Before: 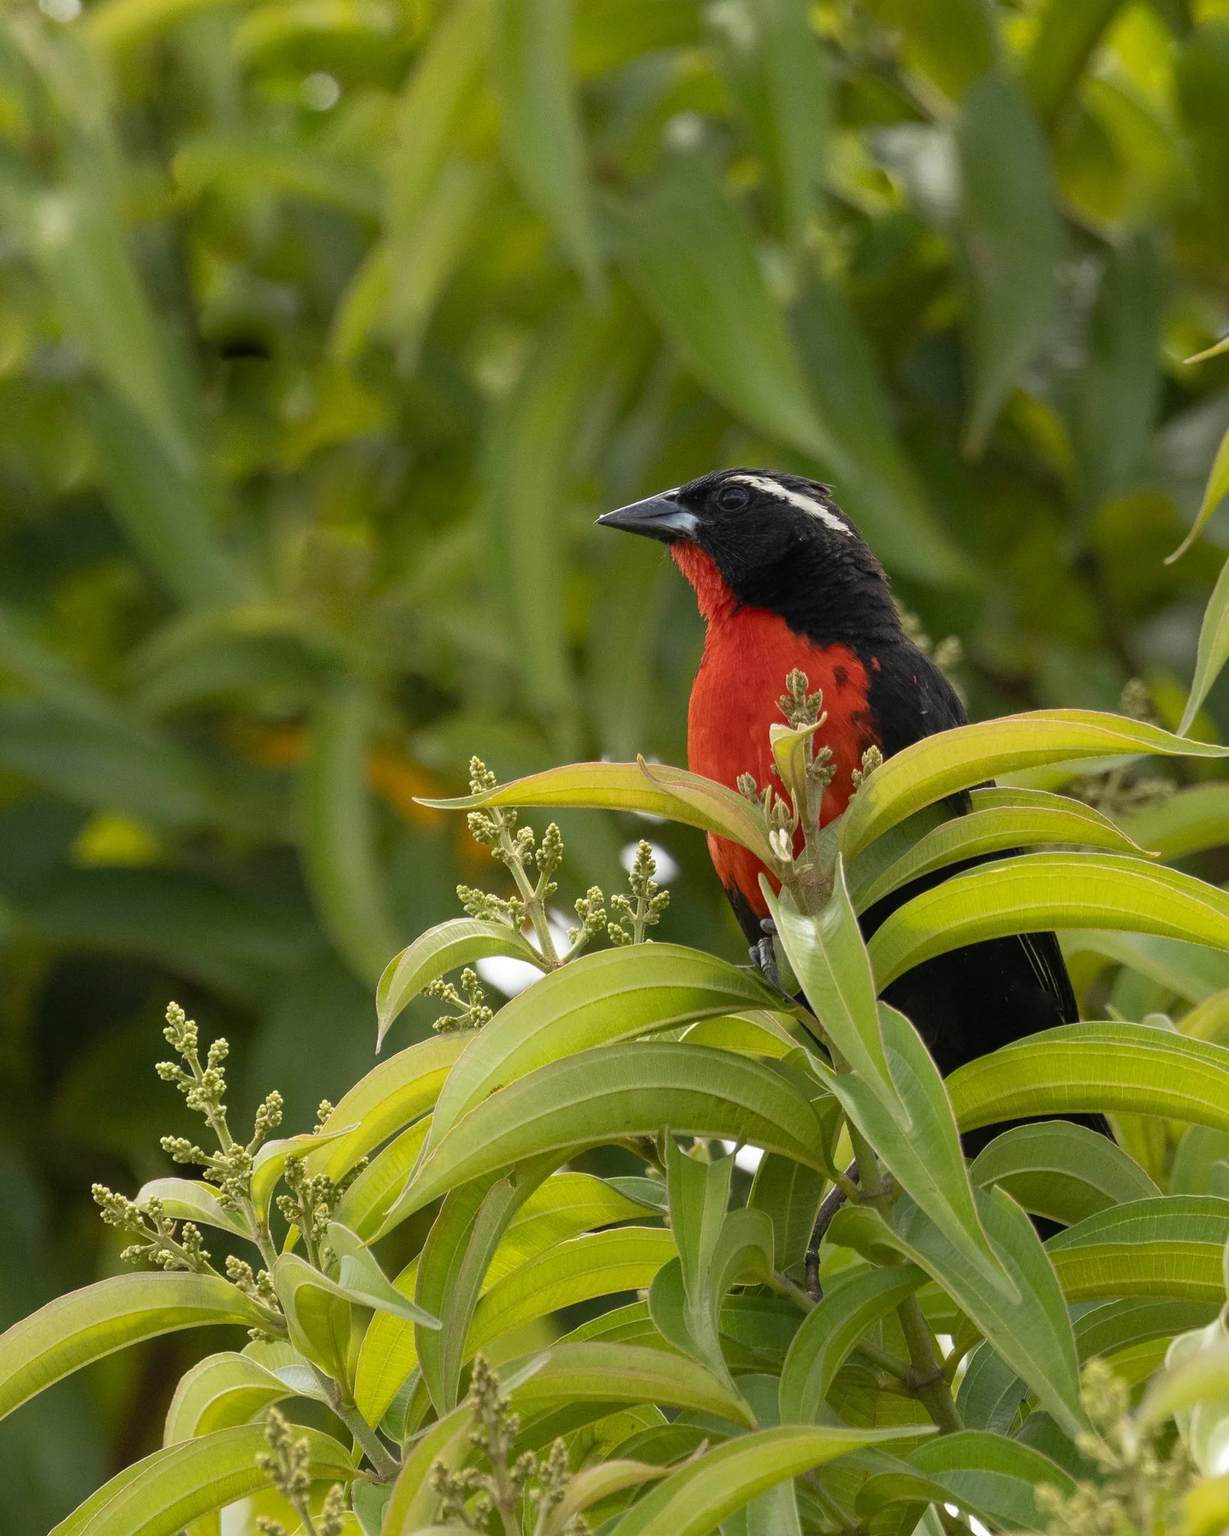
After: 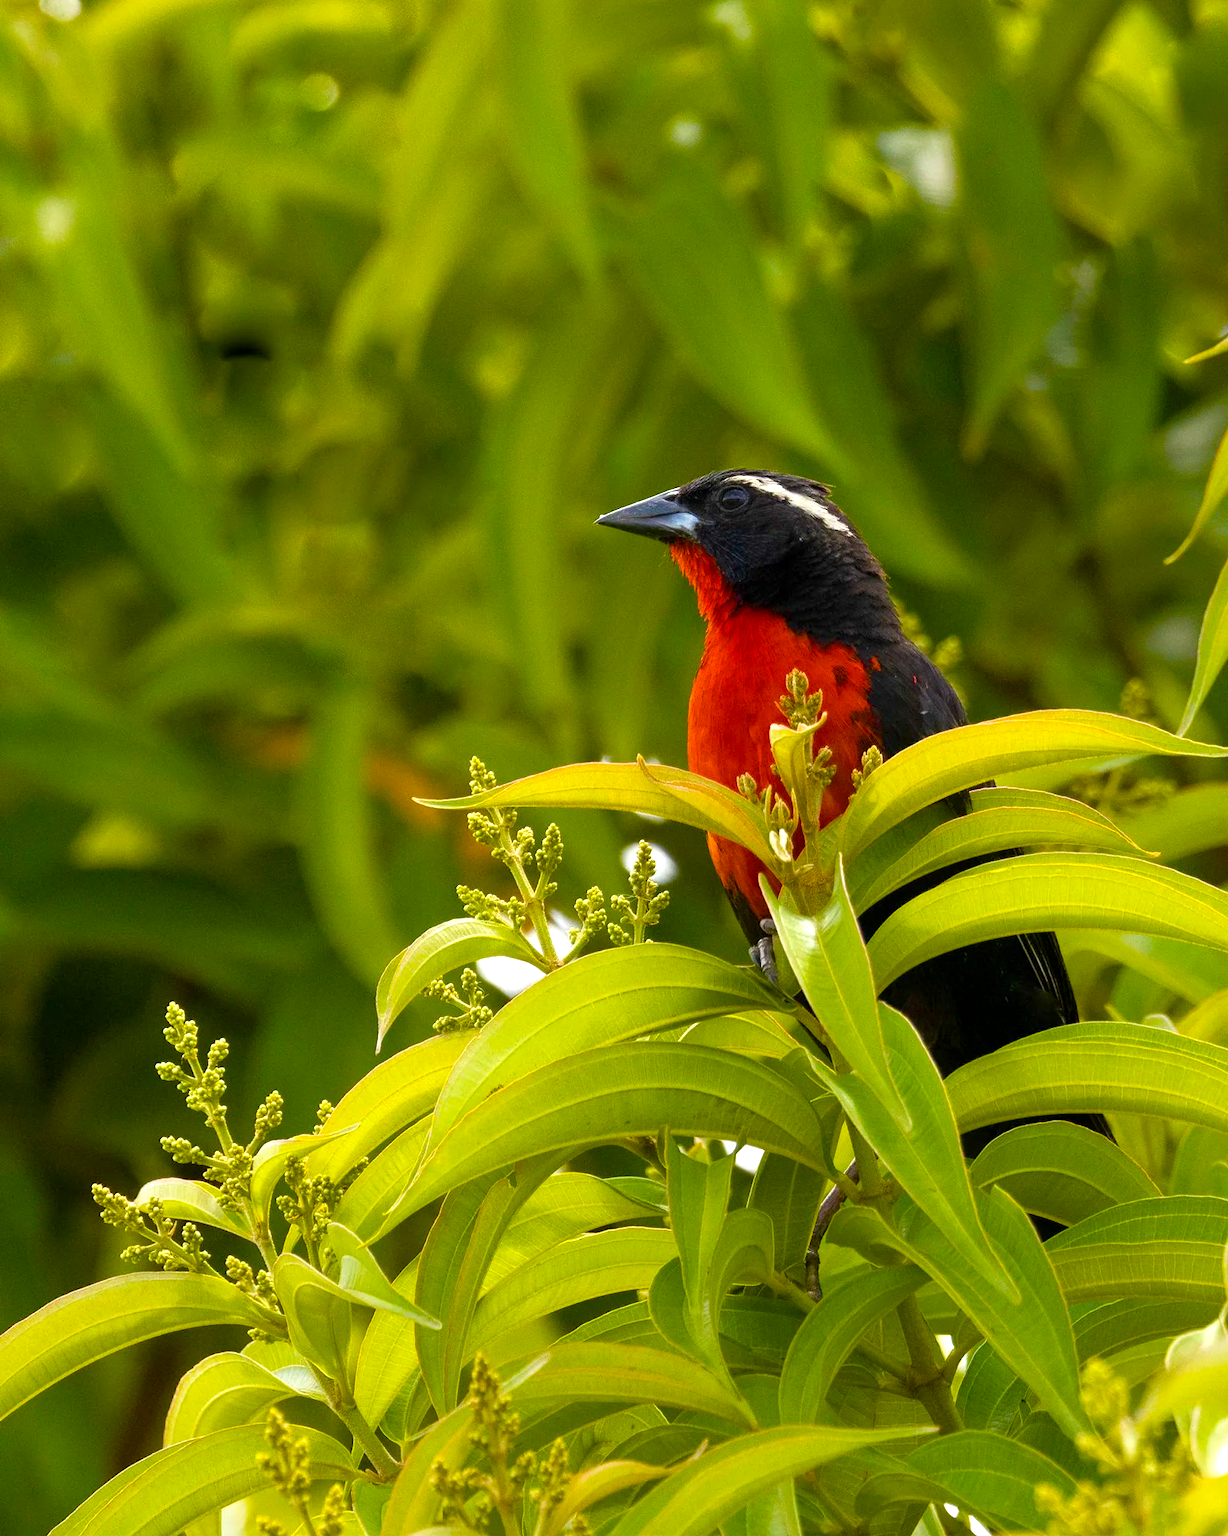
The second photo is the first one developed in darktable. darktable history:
color balance rgb: linear chroma grading › shadows 10%, linear chroma grading › highlights 10%, linear chroma grading › global chroma 15%, linear chroma grading › mid-tones 15%, perceptual saturation grading › global saturation 40%, perceptual saturation grading › highlights -25%, perceptual saturation grading › mid-tones 35%, perceptual saturation grading › shadows 35%, perceptual brilliance grading › global brilliance 11.29%, global vibrance 11.29%
exposure: black level correction 0.002, exposure 0.15 EV, compensate highlight preservation false
